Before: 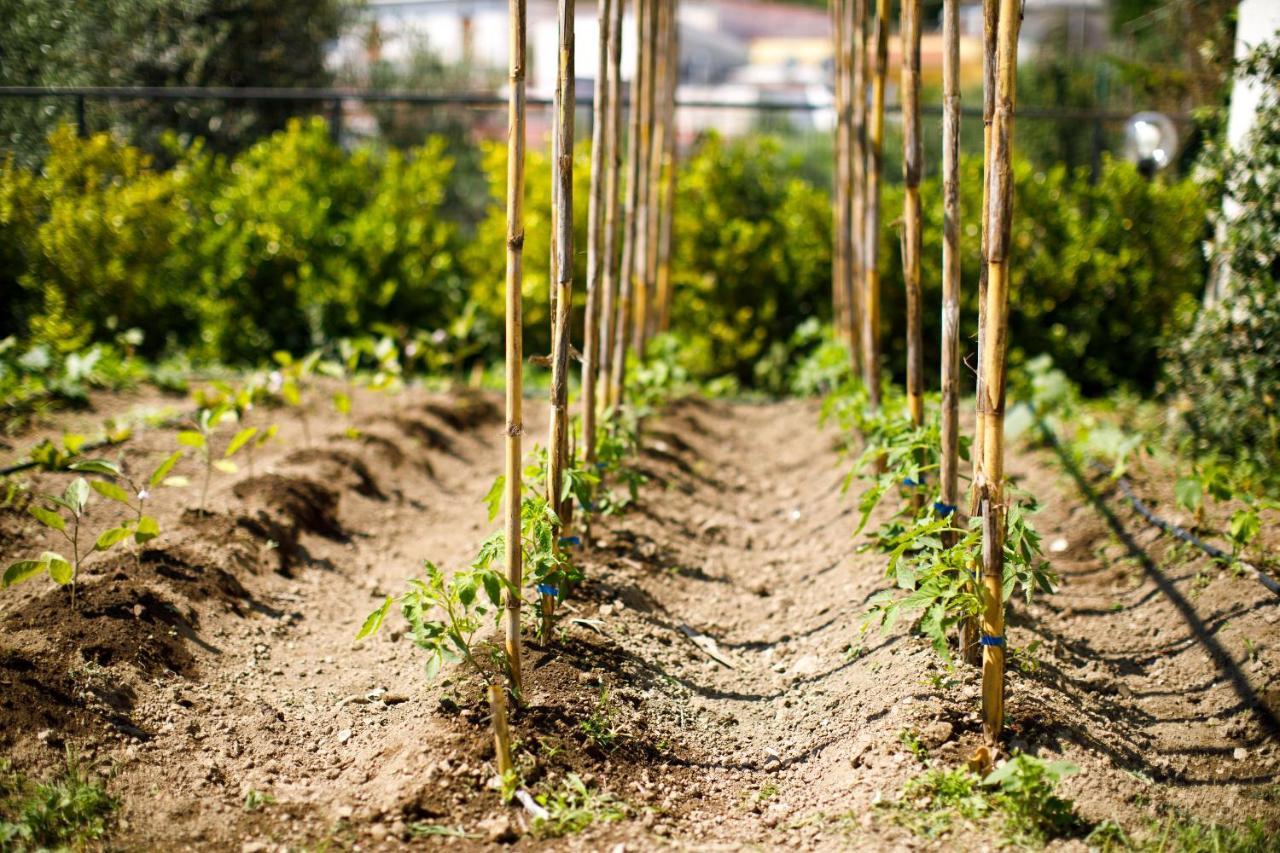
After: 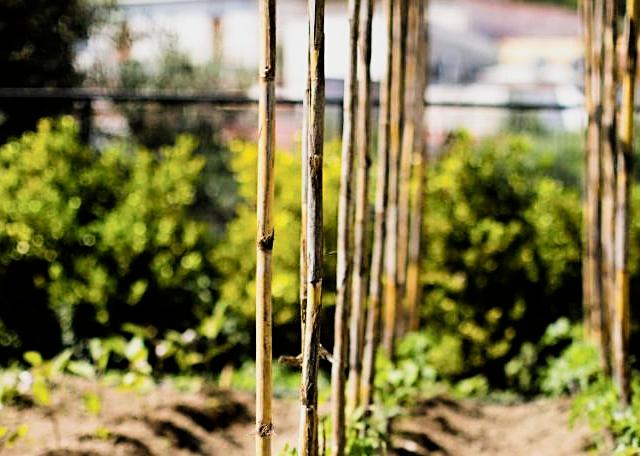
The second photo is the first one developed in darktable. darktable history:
crop: left 19.556%, right 30.401%, bottom 46.458%
filmic rgb: black relative exposure -5 EV, white relative exposure 3.5 EV, hardness 3.19, contrast 1.5, highlights saturation mix -50%
sharpen: on, module defaults
